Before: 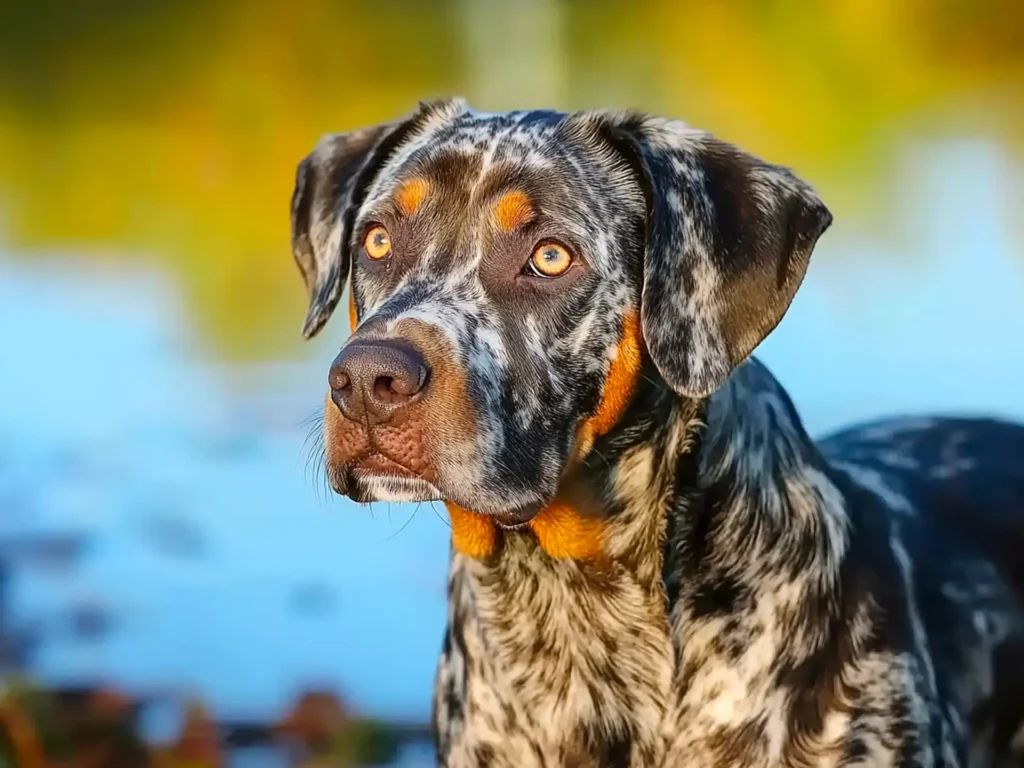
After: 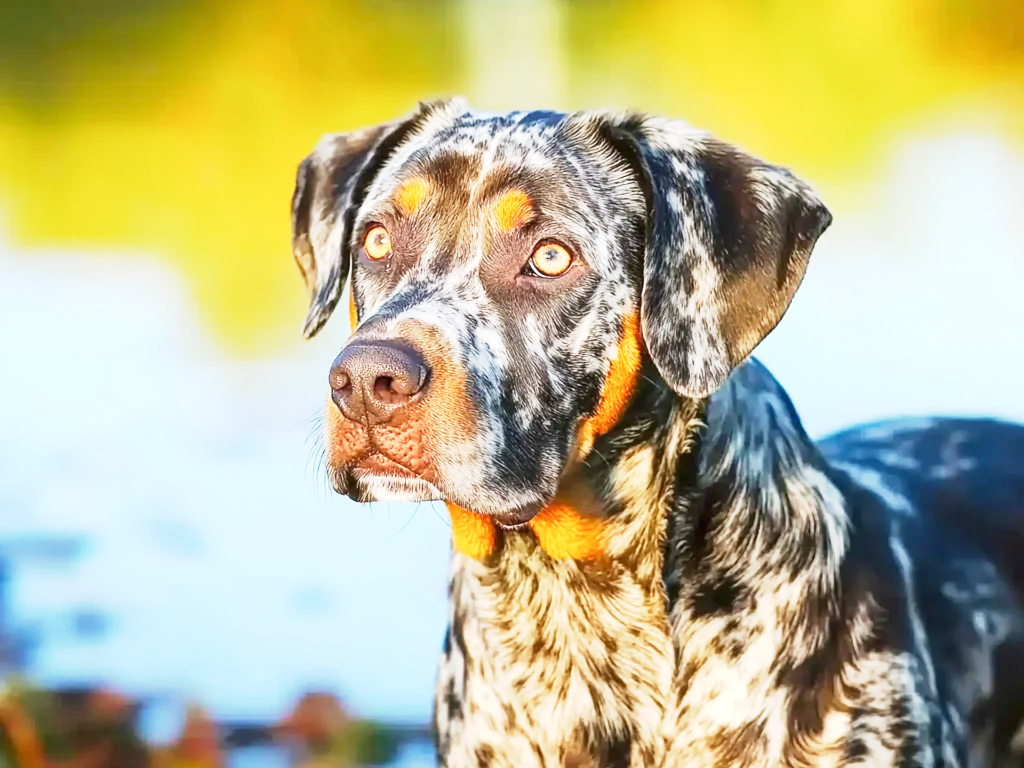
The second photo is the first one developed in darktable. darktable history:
base curve: curves: ch0 [(0, 0) (0.088, 0.125) (0.176, 0.251) (0.354, 0.501) (0.613, 0.749) (1, 0.877)], preserve colors none
exposure: black level correction 0, exposure 1.001 EV, compensate exposure bias true, compensate highlight preservation false
